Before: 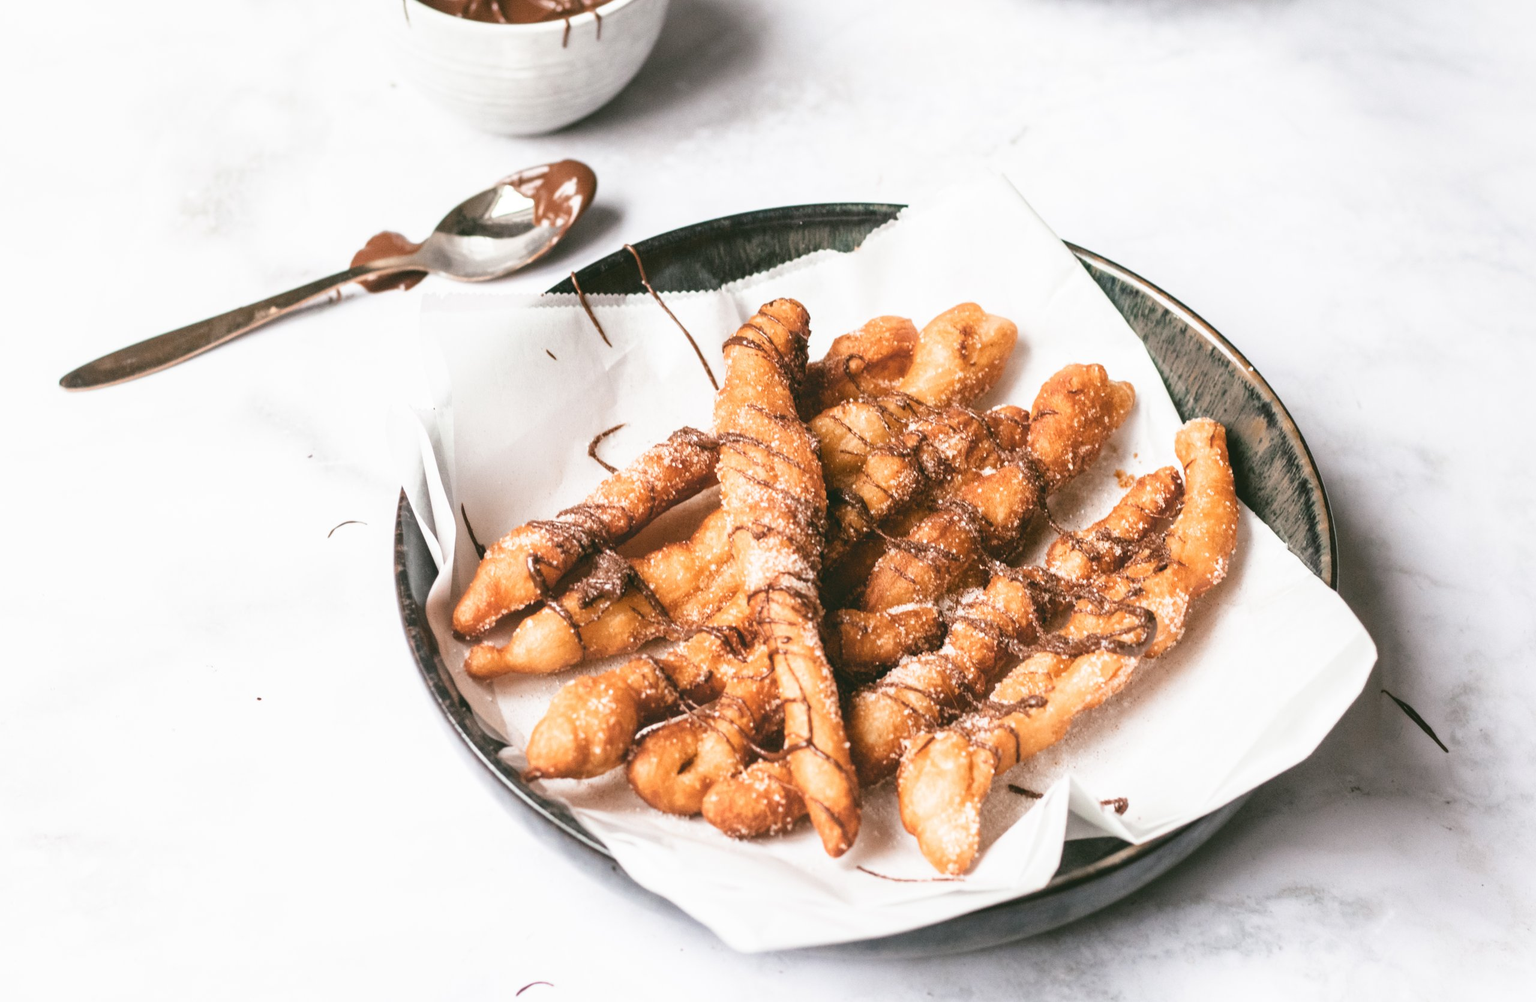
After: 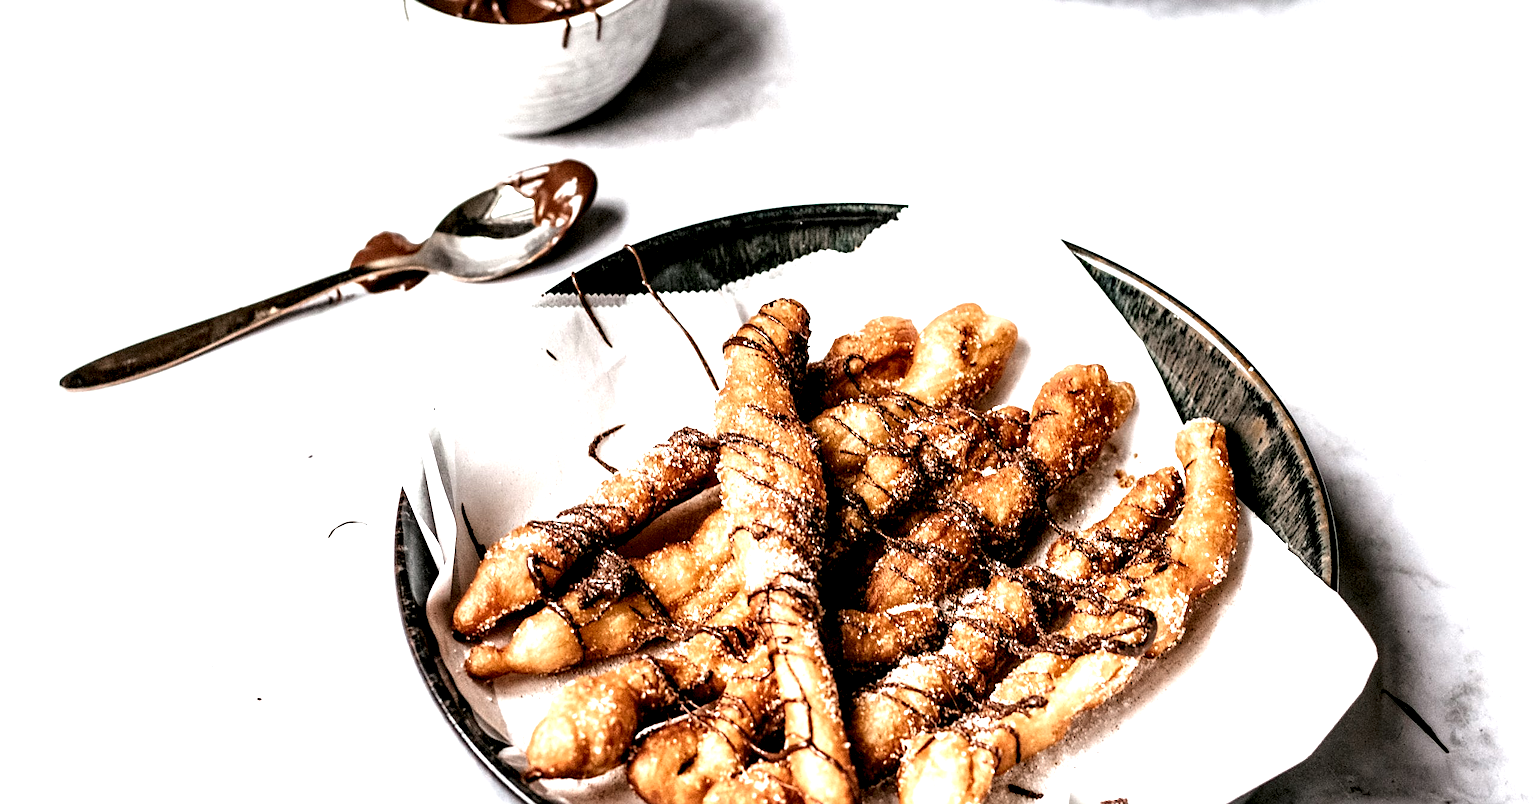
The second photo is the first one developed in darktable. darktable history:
color zones: curves: ch0 [(0, 0.5) (0.143, 0.5) (0.286, 0.456) (0.429, 0.5) (0.571, 0.5) (0.714, 0.5) (0.857, 0.5) (1, 0.5)]; ch1 [(0, 0.5) (0.143, 0.5) (0.286, 0.422) (0.429, 0.5) (0.571, 0.5) (0.714, 0.5) (0.857, 0.5) (1, 0.5)]
crop: bottom 19.644%
local contrast: shadows 185%, detail 225%
sharpen: on, module defaults
exposure: black level correction 0, exposure 0.5 EV, compensate exposure bias true, compensate highlight preservation false
